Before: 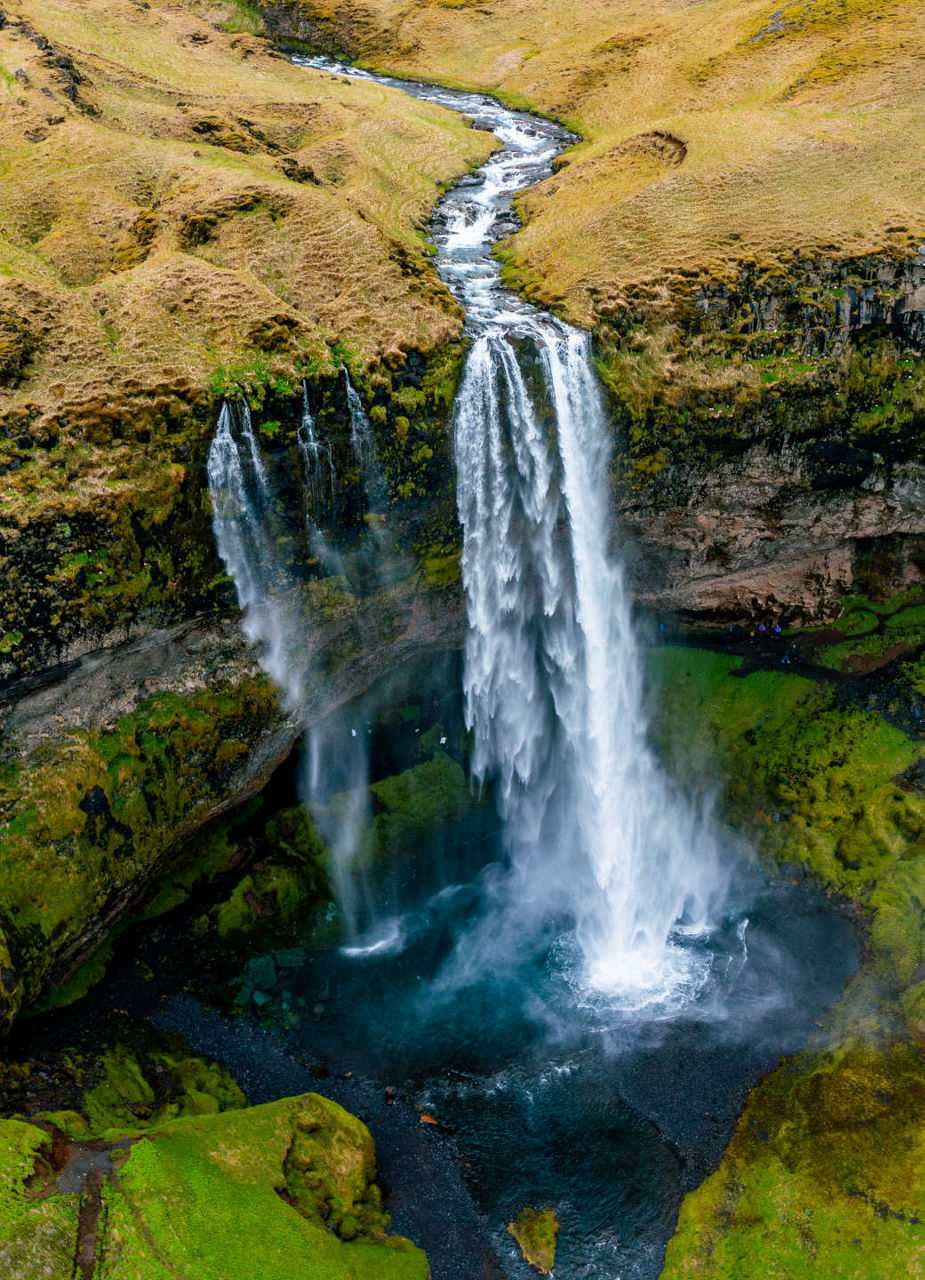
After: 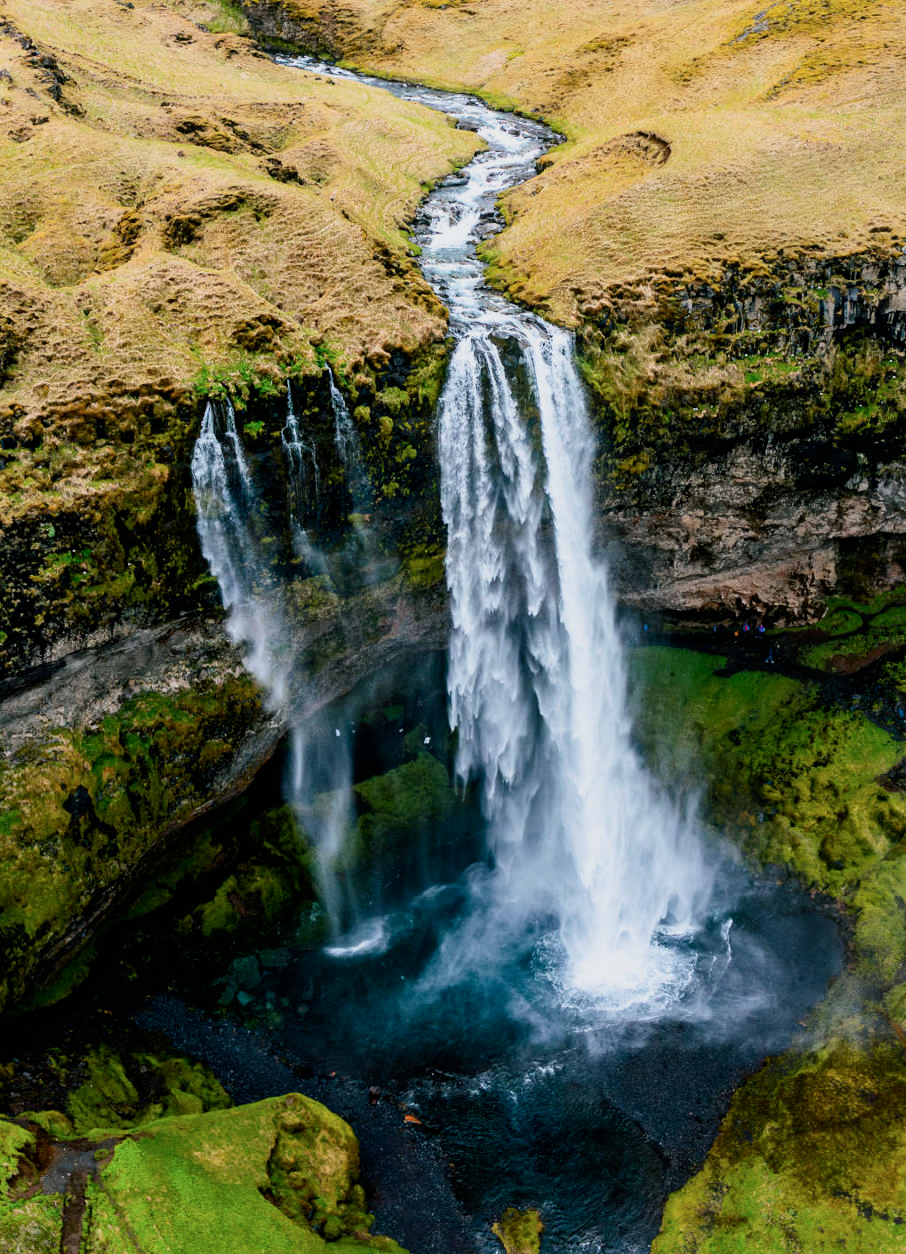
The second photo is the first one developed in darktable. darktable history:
crop: left 1.743%, right 0.268%, bottom 2.011%
contrast brightness saturation: contrast 0.24, brightness 0.09
filmic rgb: hardness 4.17, contrast 0.921
